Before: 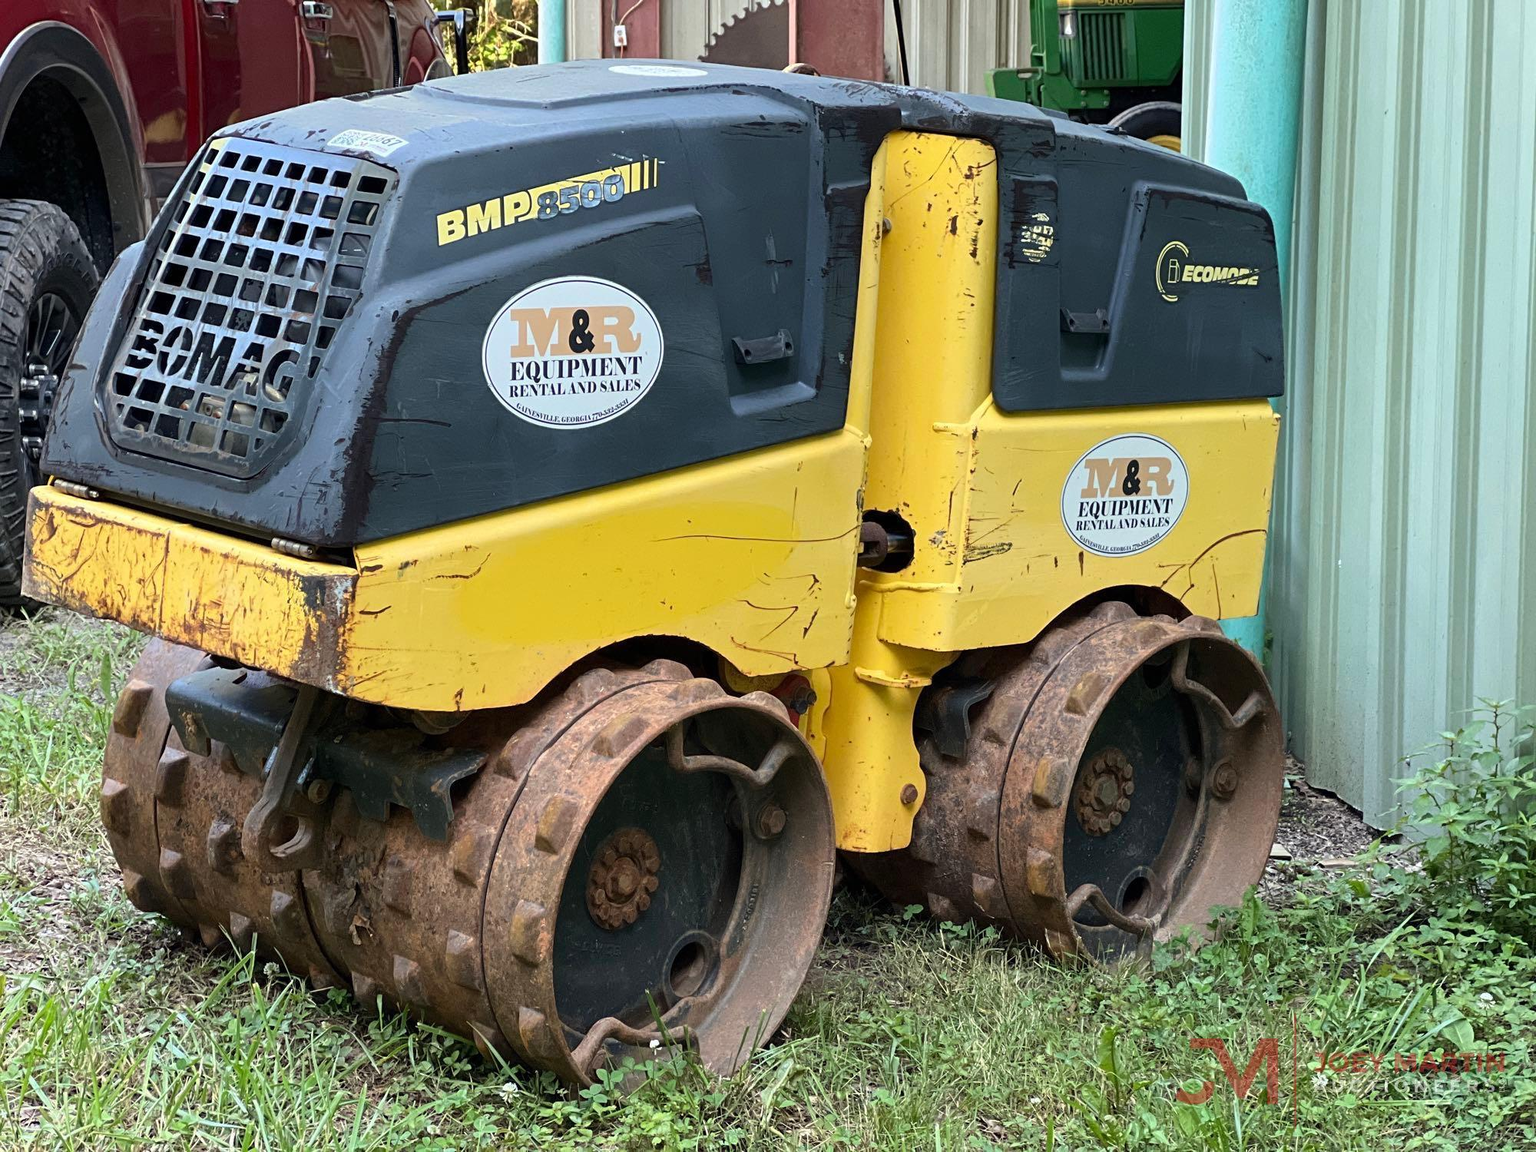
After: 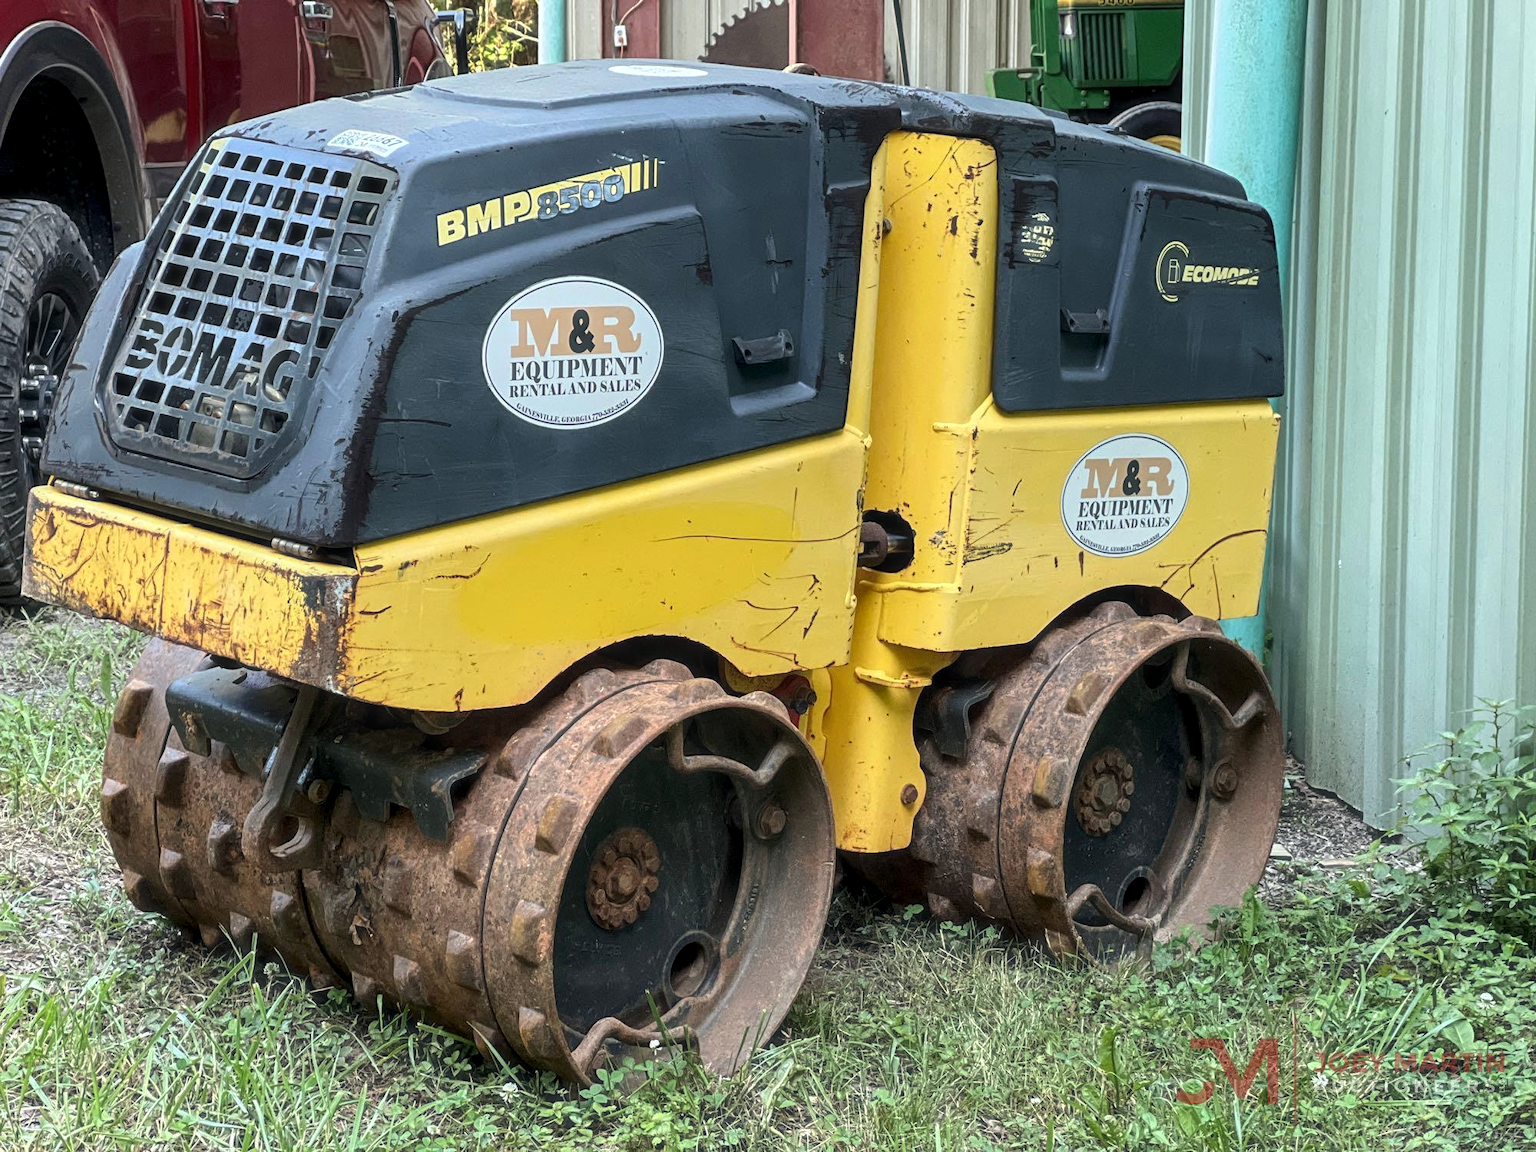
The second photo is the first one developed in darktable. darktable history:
haze removal: strength -0.11, compatibility mode true, adaptive false
local contrast: detail 130%
